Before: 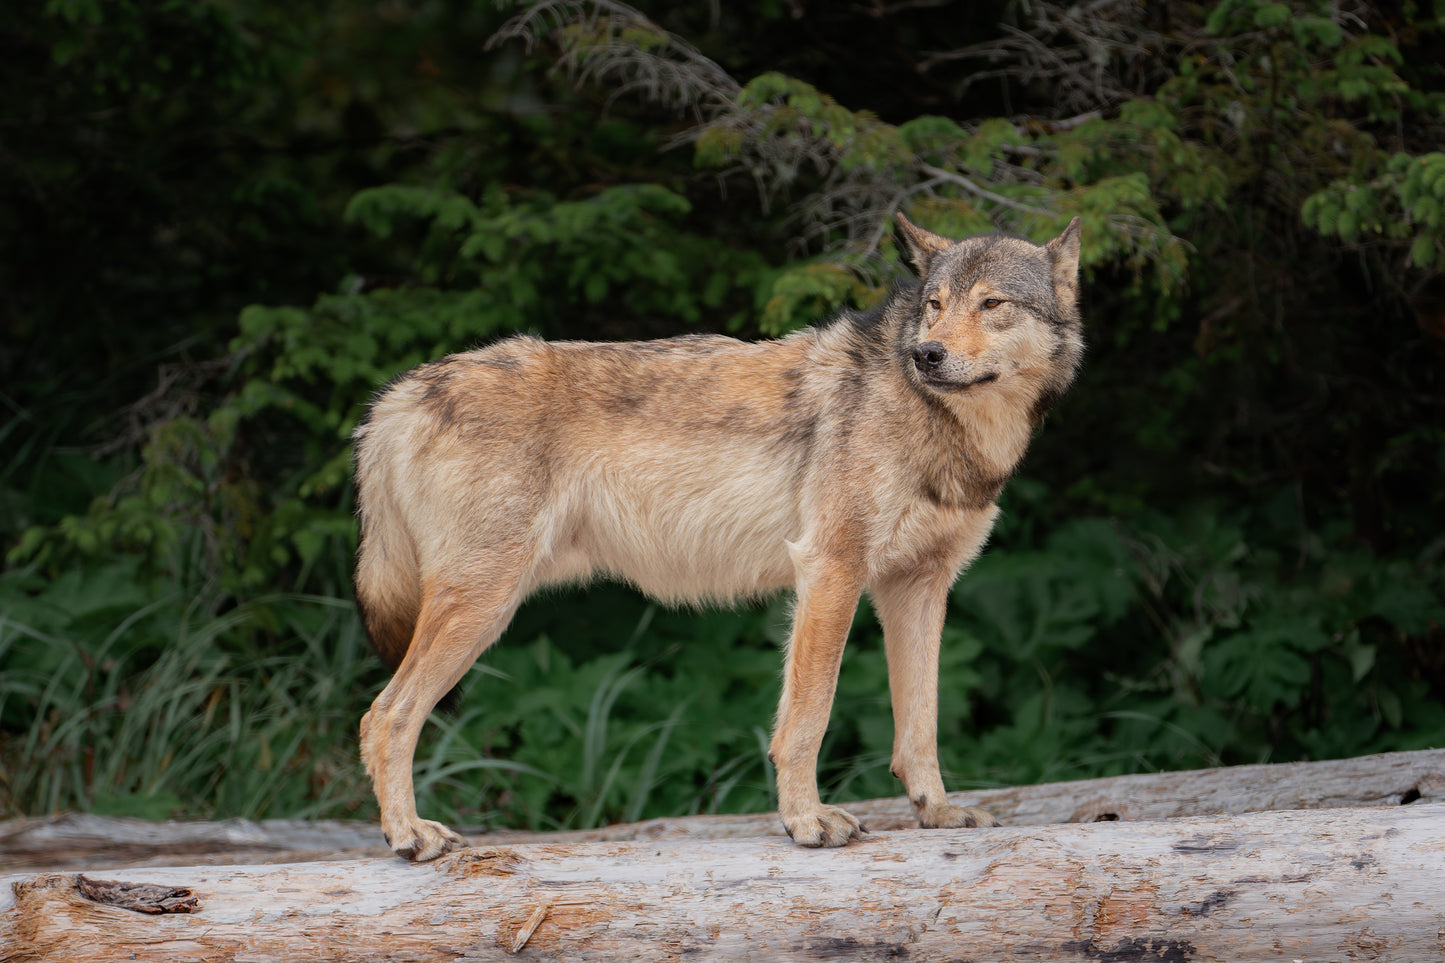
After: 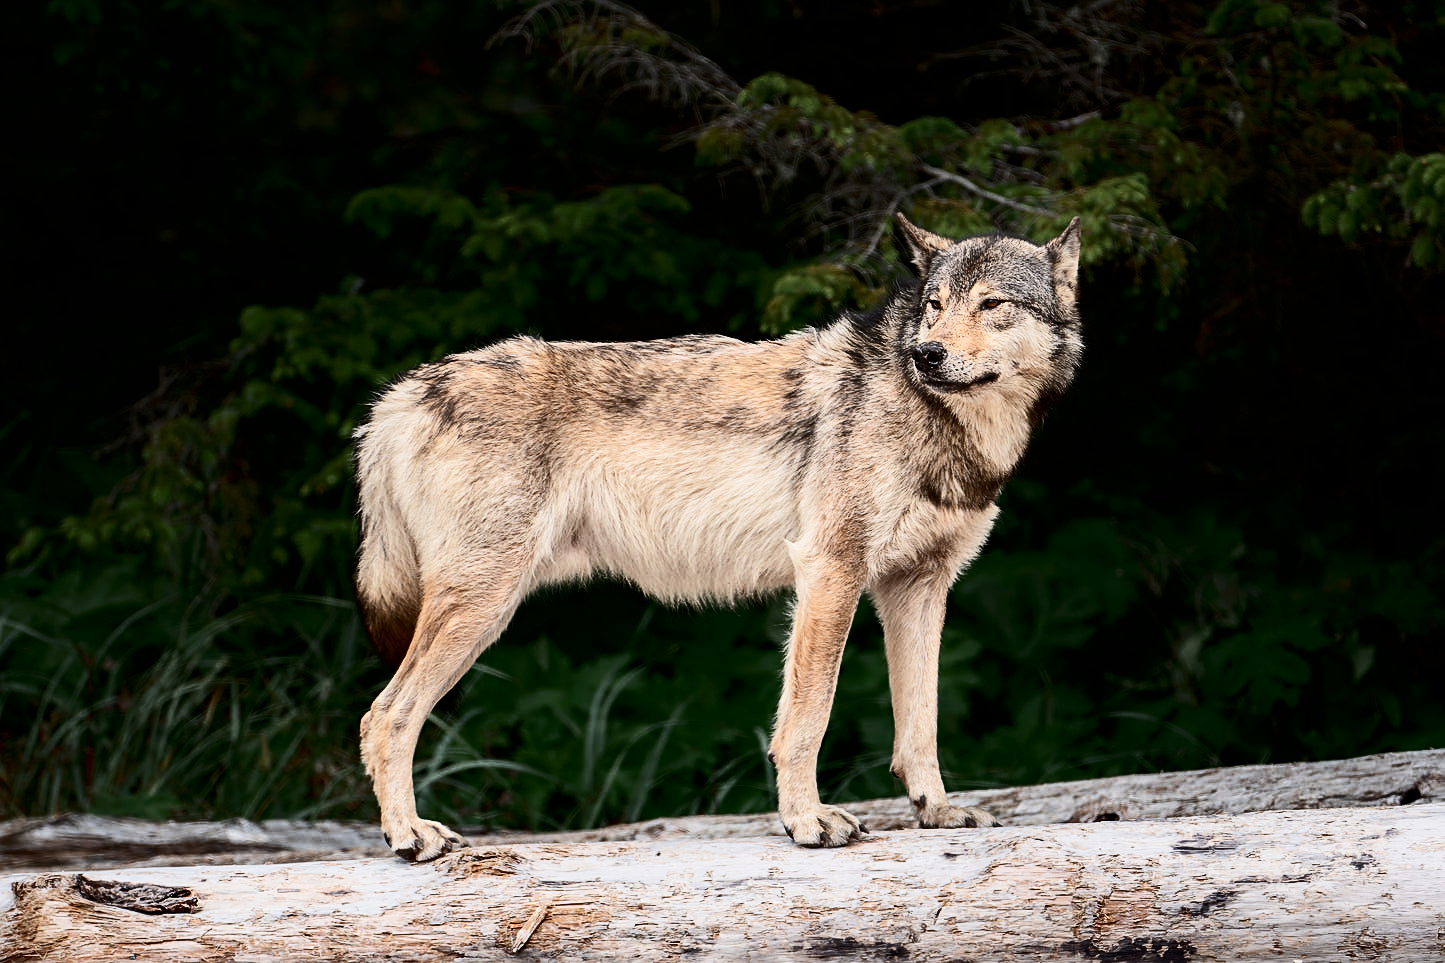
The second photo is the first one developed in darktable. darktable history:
sharpen: on, module defaults
filmic rgb: black relative exposure -9.5 EV, white relative exposure 3.02 EV, hardness 6.12
shadows and highlights: shadows 25, highlights -25
contrast brightness saturation: contrast 0.5, saturation -0.1
